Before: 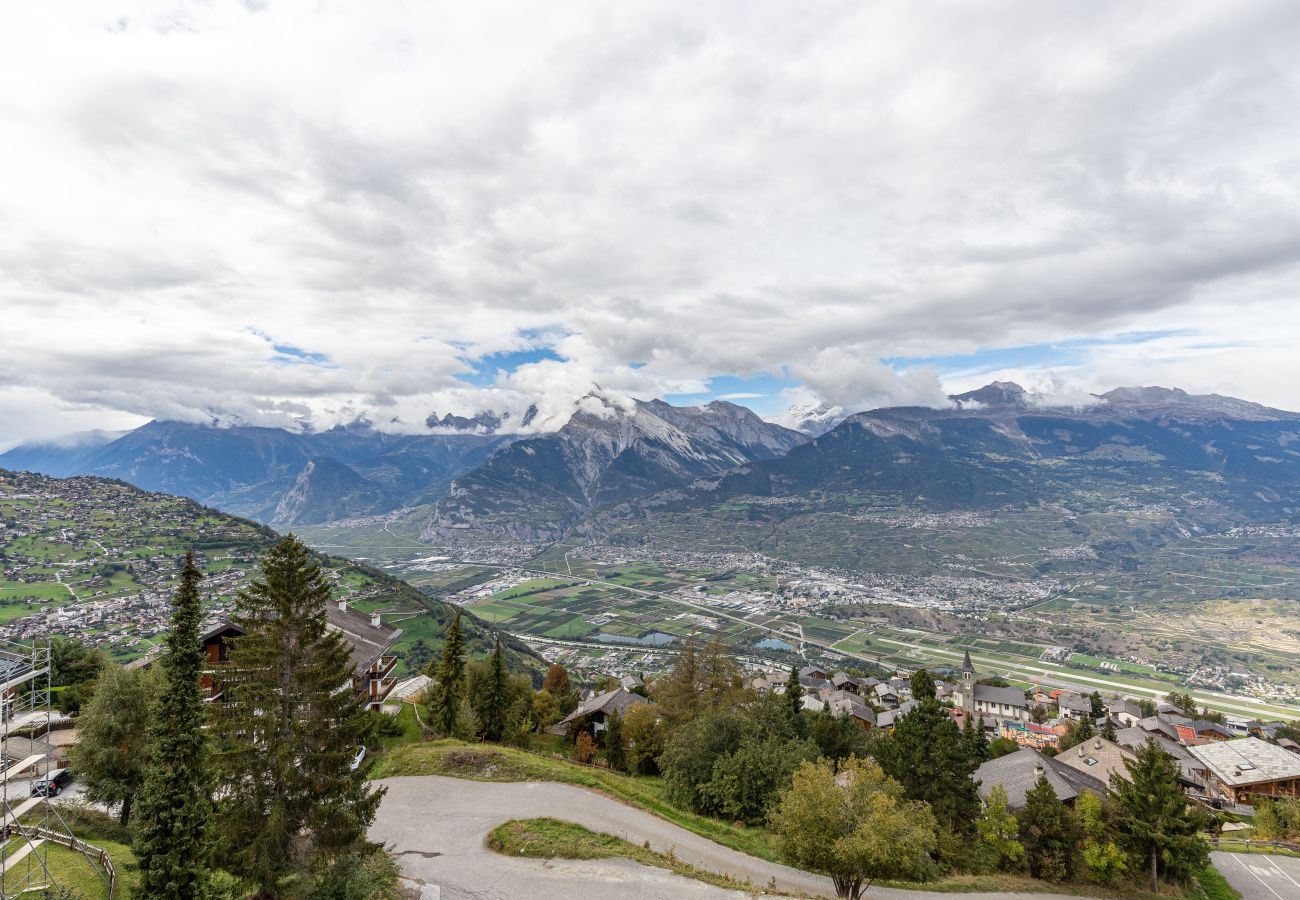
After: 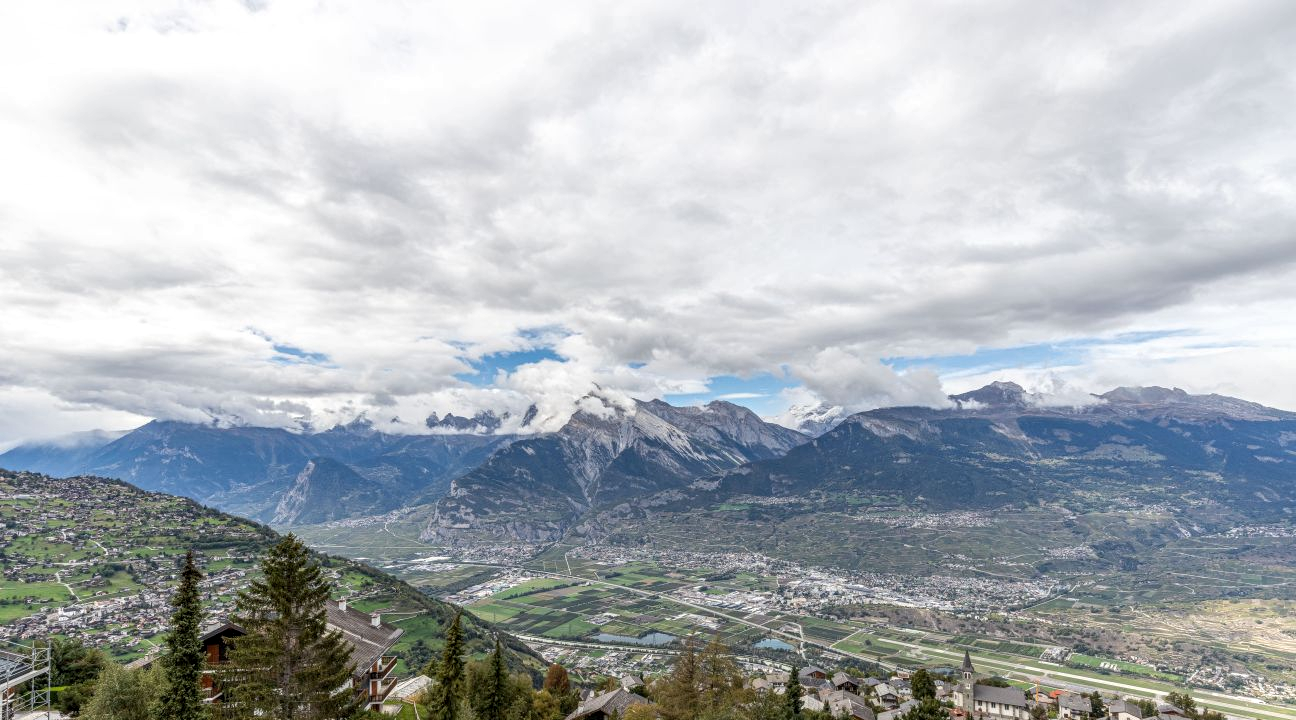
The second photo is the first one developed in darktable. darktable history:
local contrast: on, module defaults
crop: bottom 19.636%
